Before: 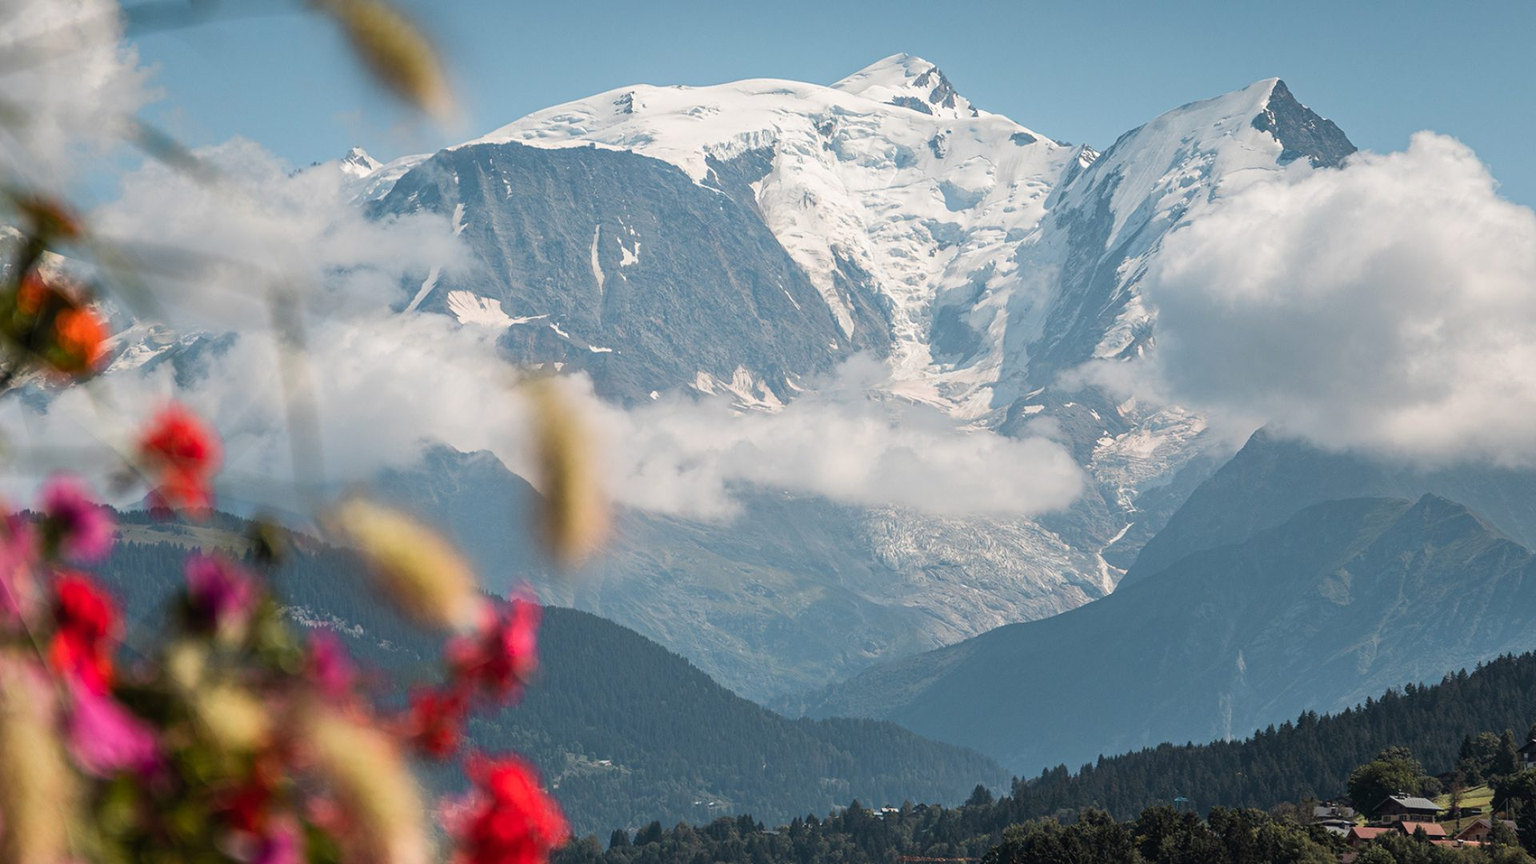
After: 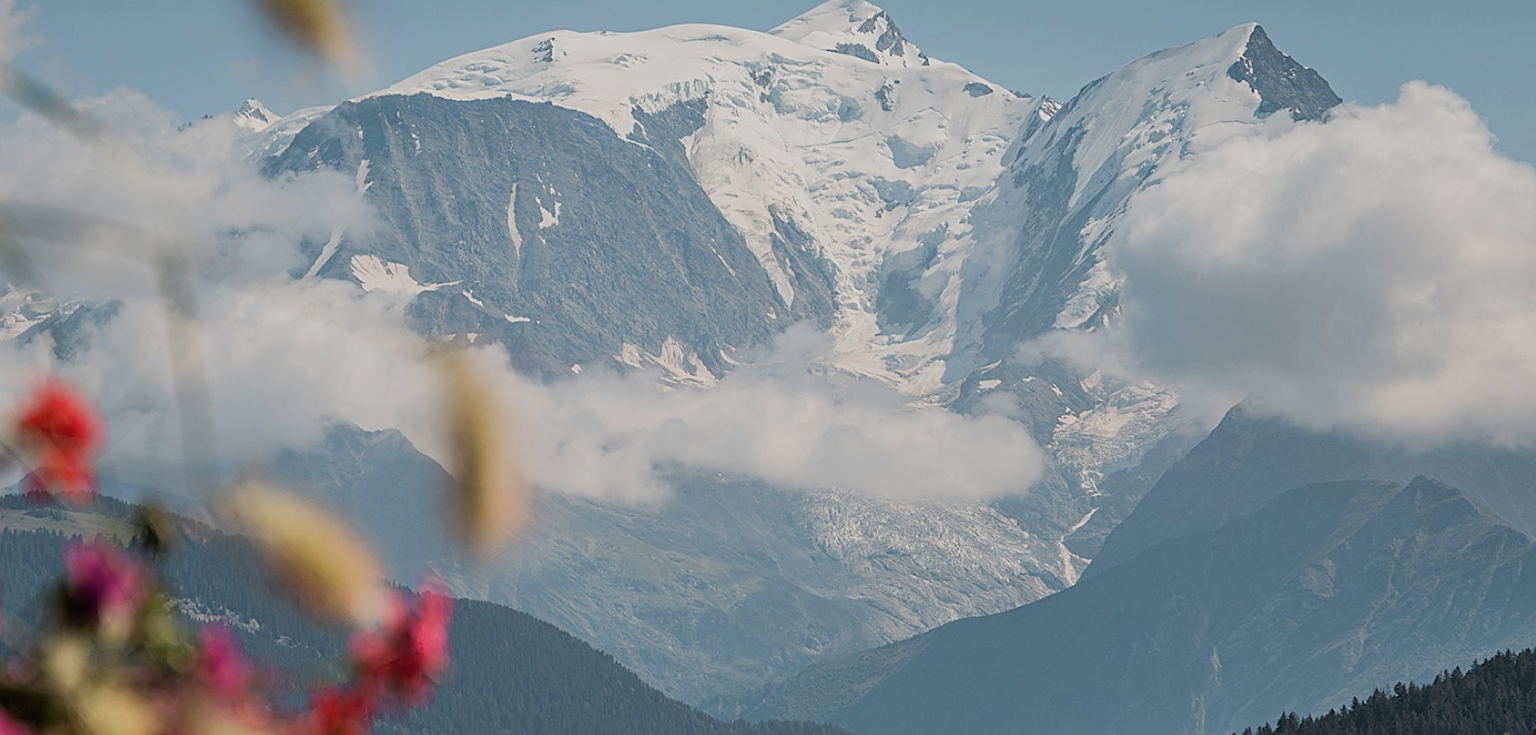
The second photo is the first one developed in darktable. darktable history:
crop: left 8.195%, top 6.576%, bottom 15.242%
filmic rgb: middle gray luminance 18.29%, black relative exposure -10.52 EV, white relative exposure 3.42 EV, target black luminance 0%, hardness 6.04, latitude 98.03%, contrast 0.844, shadows ↔ highlights balance 0.381%
contrast brightness saturation: contrast 0.013, saturation -0.057
sharpen: on, module defaults
